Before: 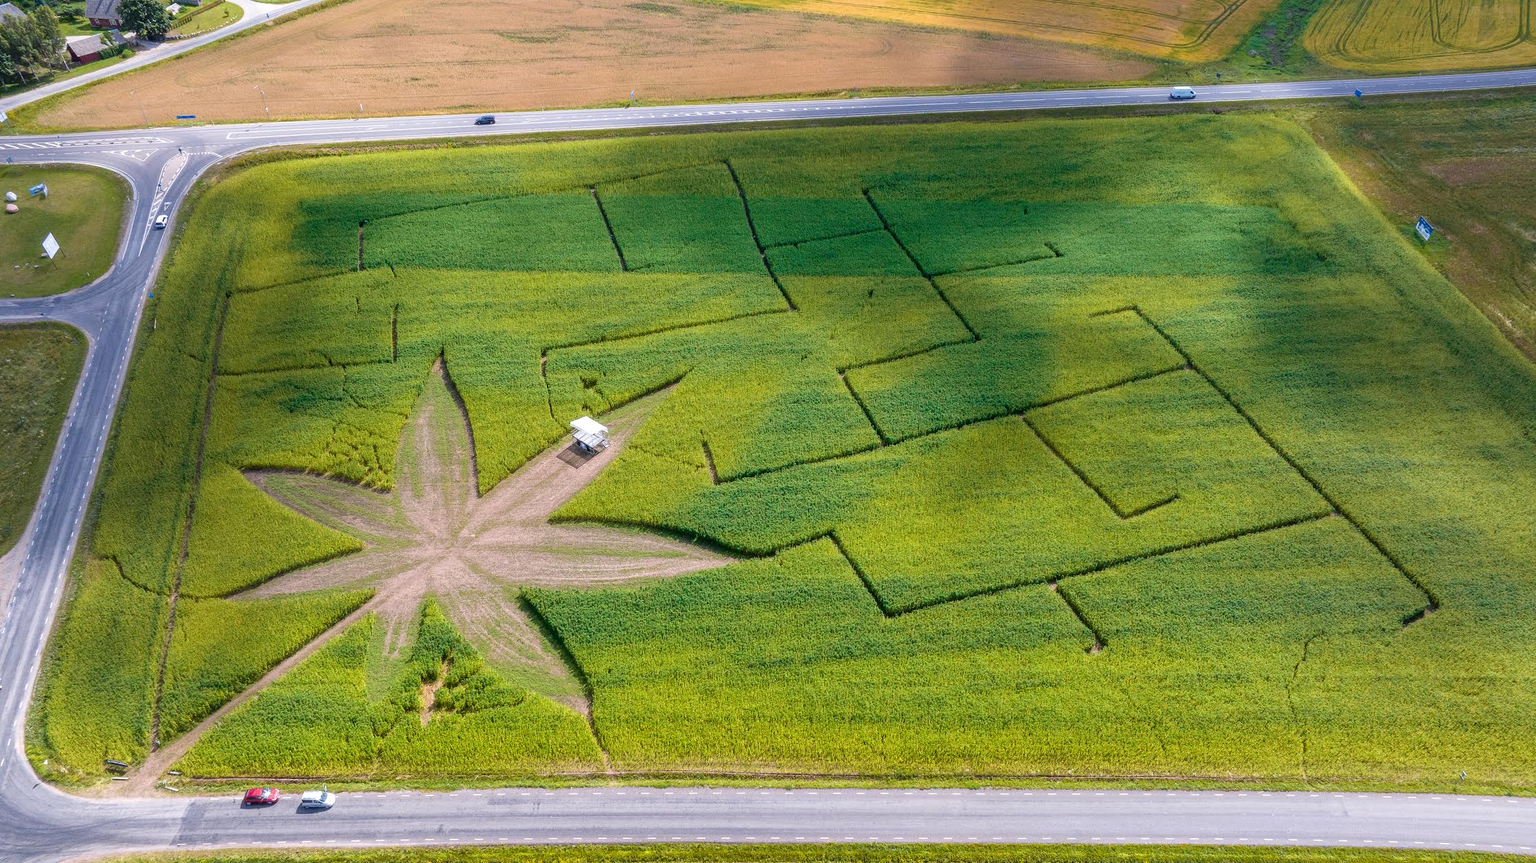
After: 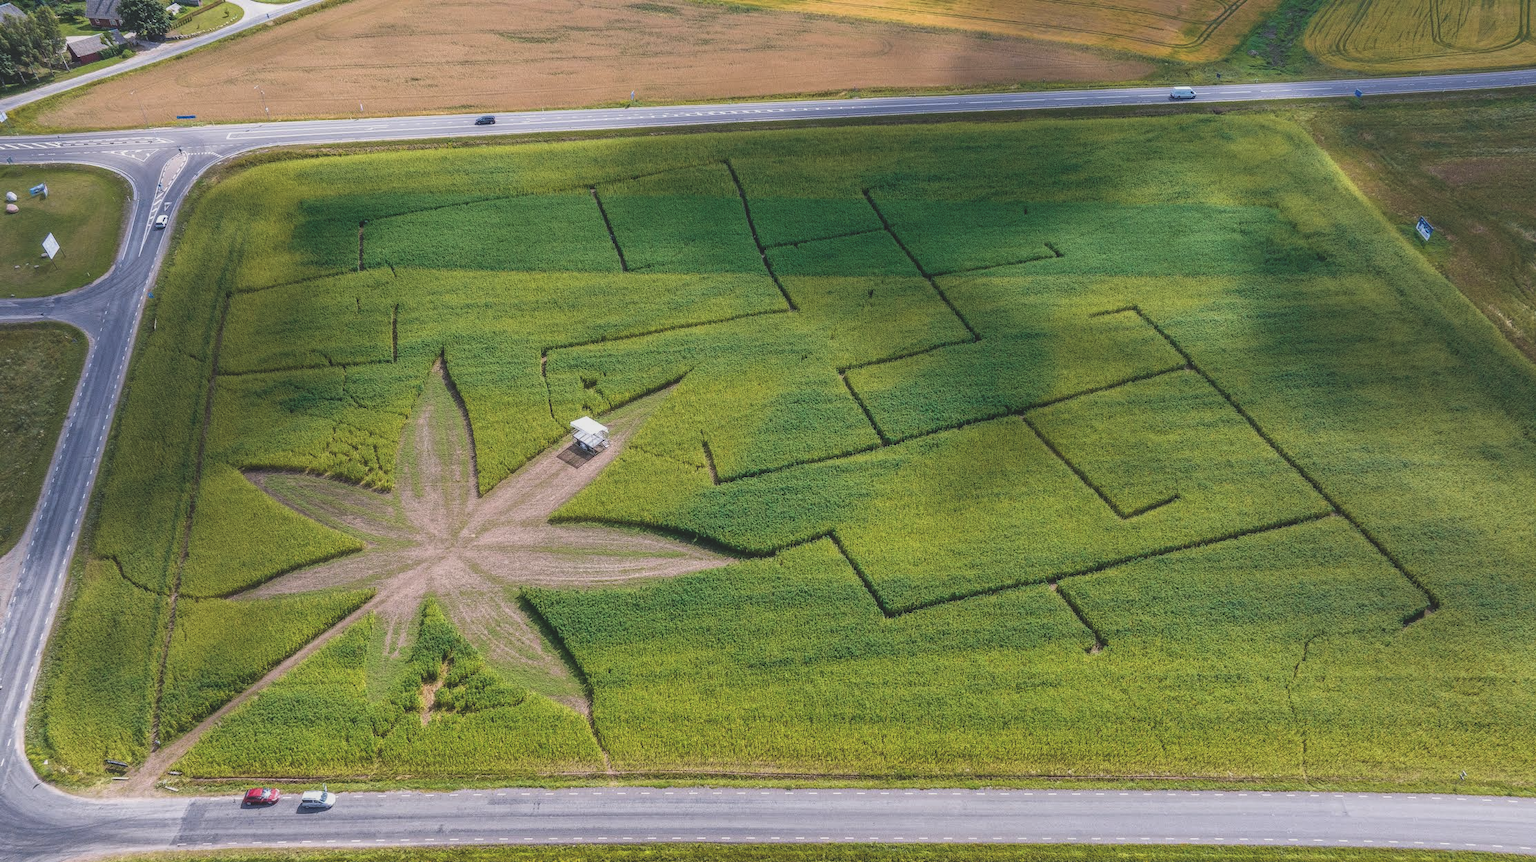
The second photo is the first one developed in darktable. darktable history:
local contrast: on, module defaults
exposure: black level correction -0.036, exposure -0.495 EV, compensate highlight preservation false
